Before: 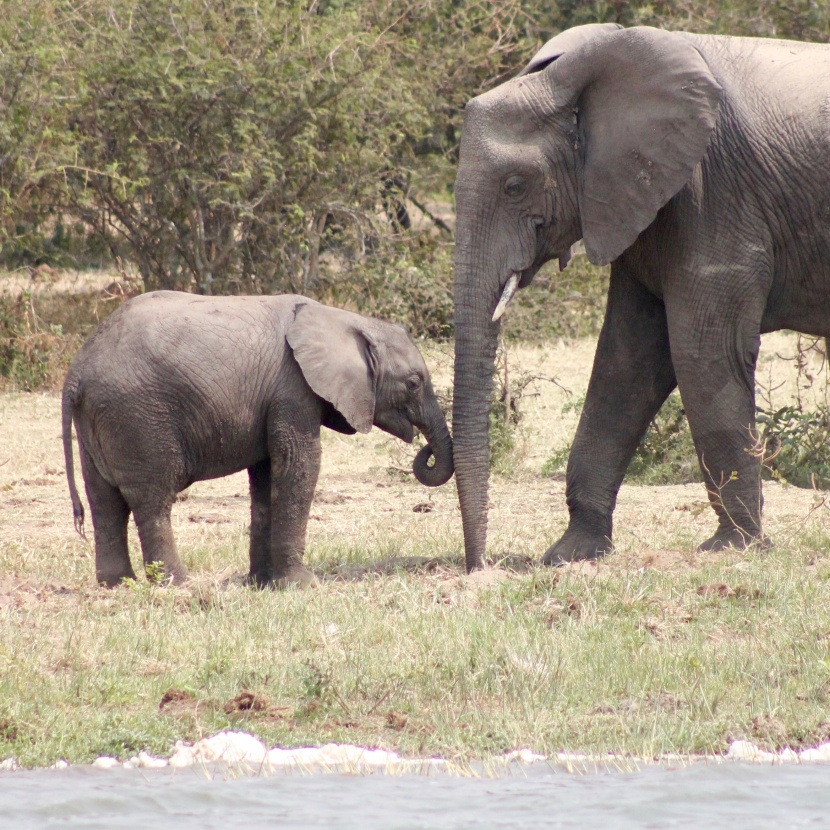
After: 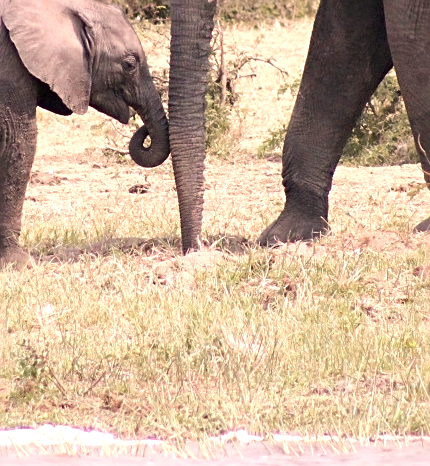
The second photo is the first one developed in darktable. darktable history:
crop: left 34.264%, top 38.546%, right 13.84%, bottom 5.221%
tone equalizer: -8 EV -0.452 EV, -7 EV -0.402 EV, -6 EV -0.325 EV, -5 EV -0.185 EV, -3 EV 0.205 EV, -2 EV 0.353 EV, -1 EV 0.364 EV, +0 EV 0.446 EV, smoothing diameter 2.22%, edges refinement/feathering 17.92, mask exposure compensation -1.57 EV, filter diffusion 5
color correction: highlights a* 12.71, highlights b* 5.61
sharpen: on, module defaults
local contrast: mode bilateral grid, contrast 10, coarseness 26, detail 115%, midtone range 0.2
